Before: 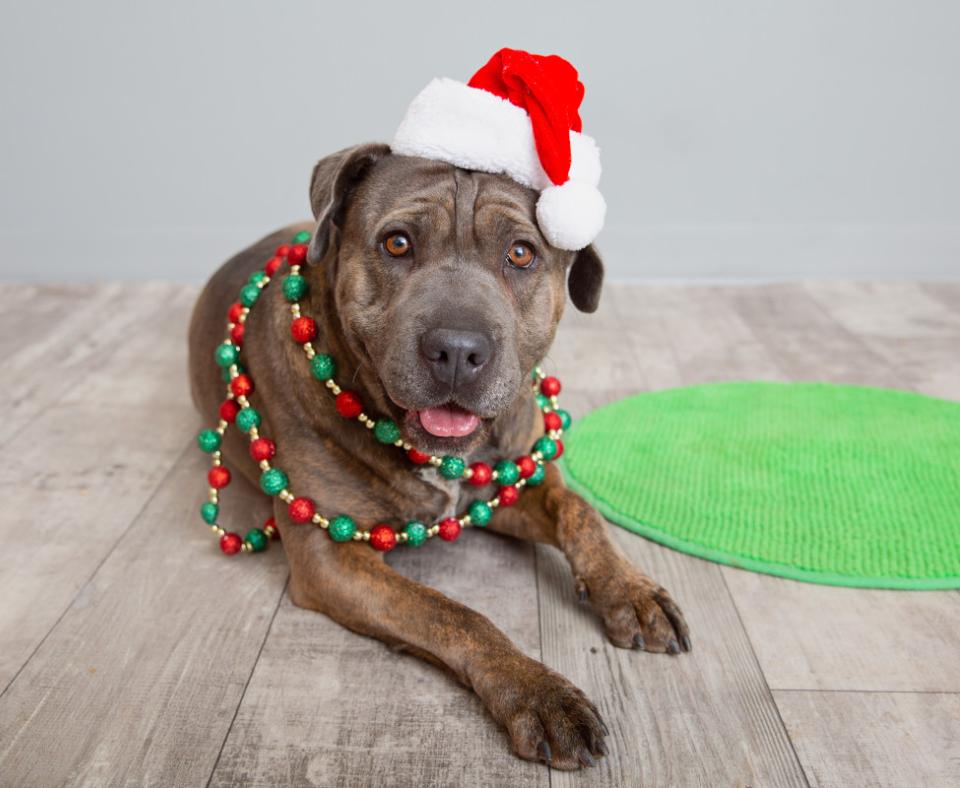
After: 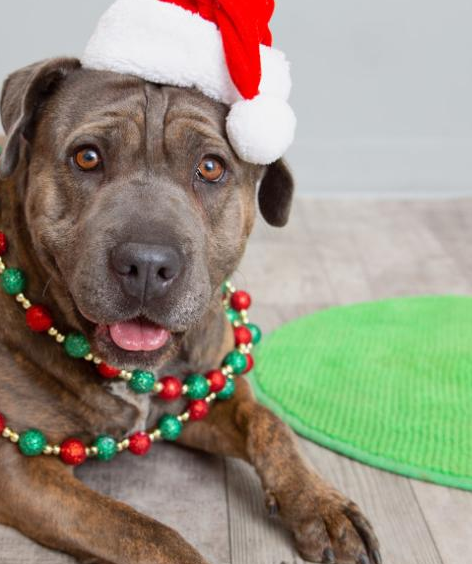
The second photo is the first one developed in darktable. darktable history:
crop: left 32.328%, top 10.969%, right 18.45%, bottom 17.408%
